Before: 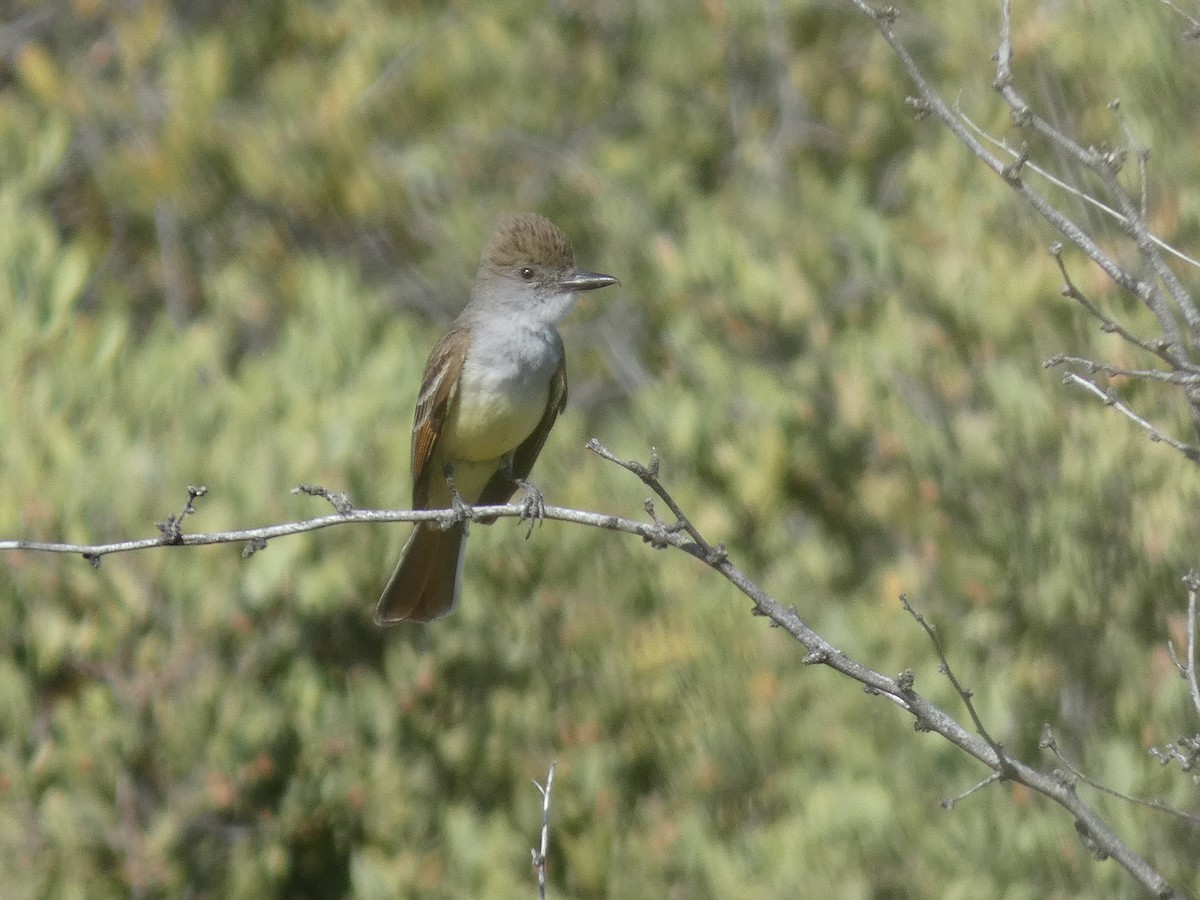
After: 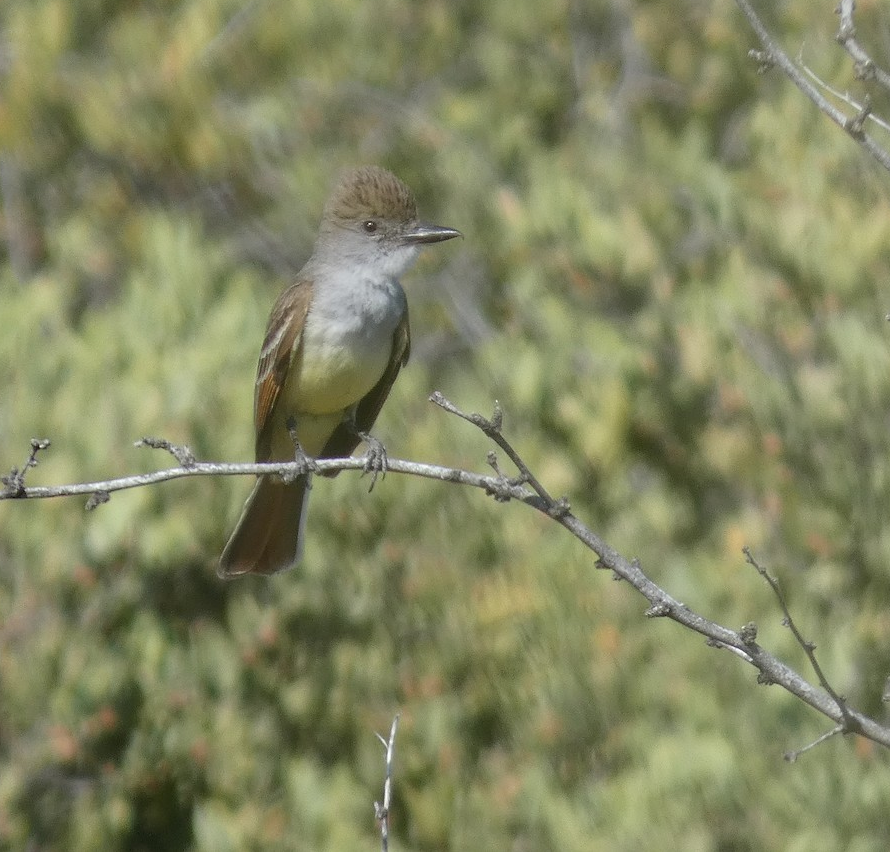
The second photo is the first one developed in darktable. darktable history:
crop and rotate: left 13.15%, top 5.251%, right 12.609%
